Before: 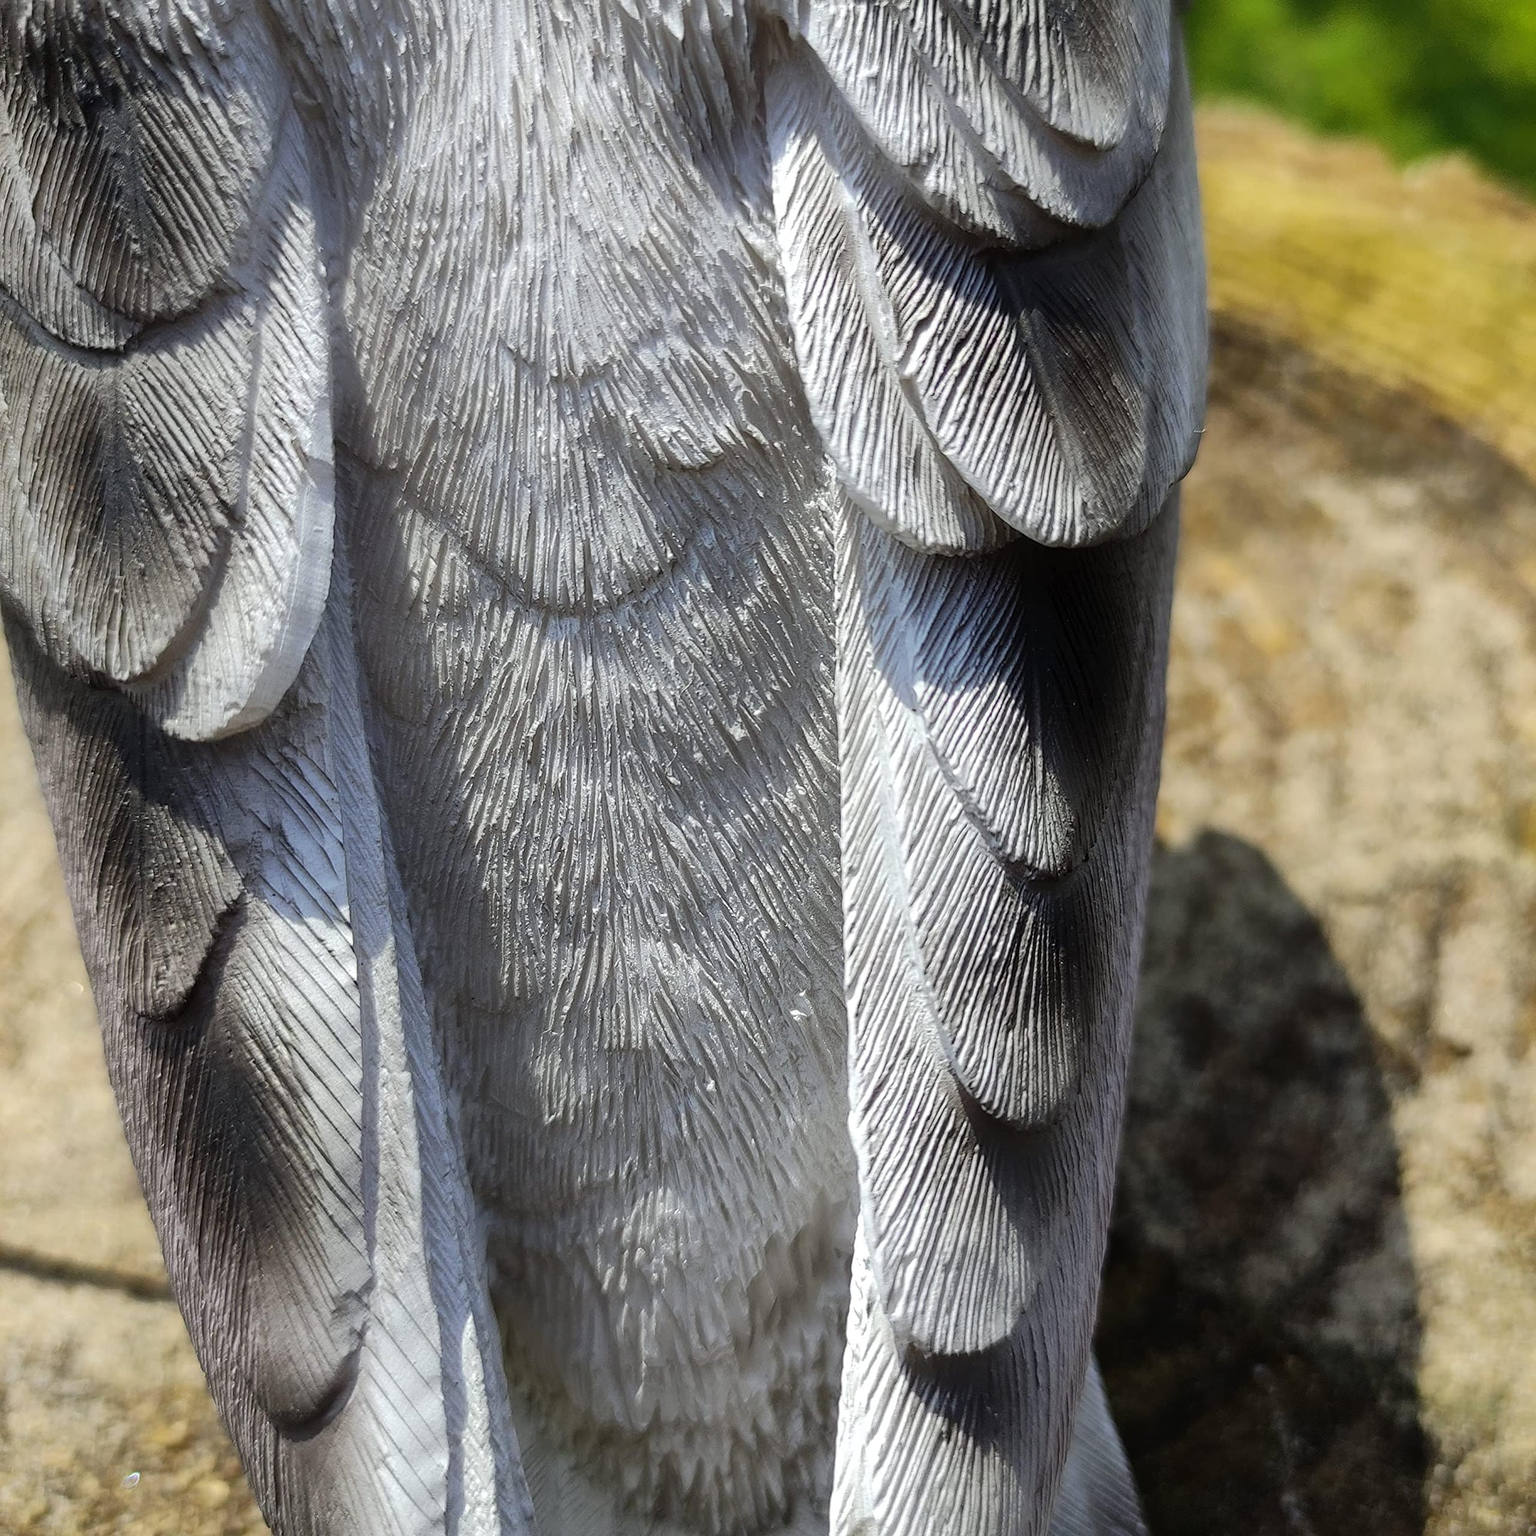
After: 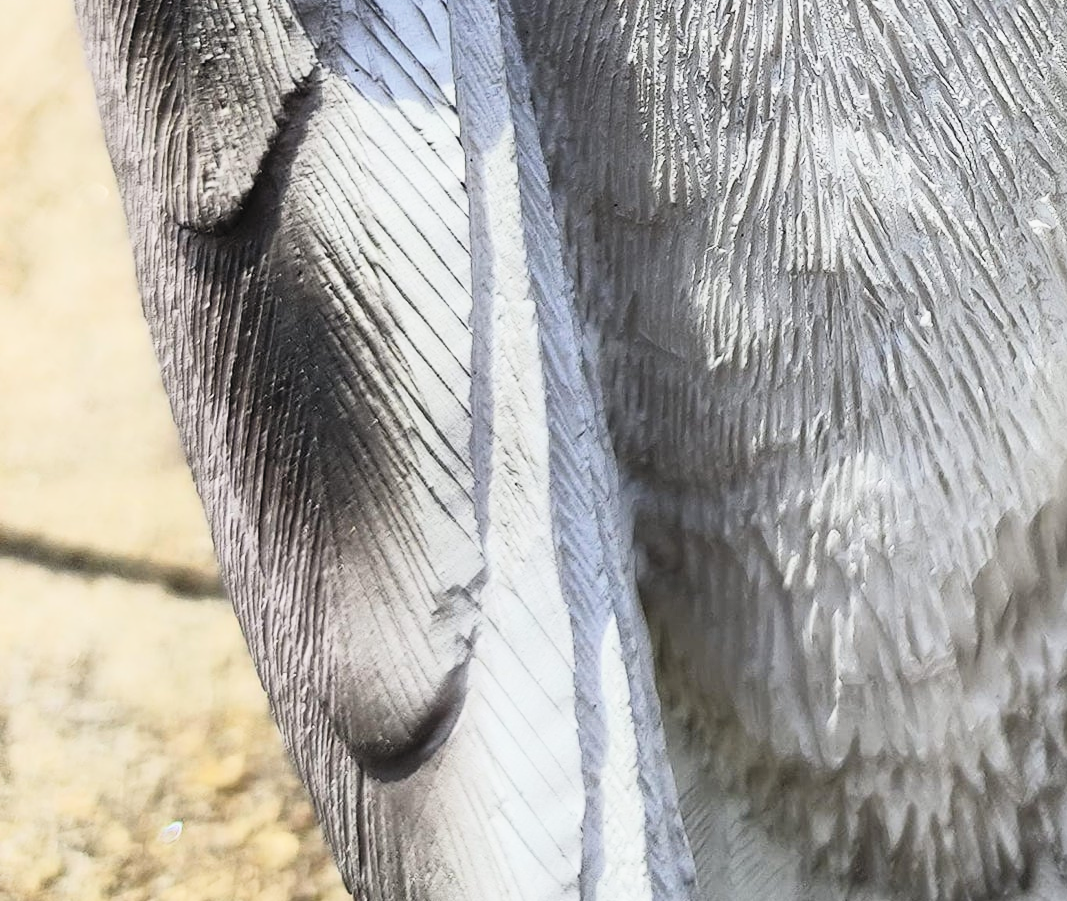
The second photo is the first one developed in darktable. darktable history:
crop and rotate: top 54.778%, right 46.61%, bottom 0.159%
filmic rgb: black relative exposure -16 EV, white relative exposure 6.12 EV, hardness 5.22
contrast brightness saturation: contrast 0.39, brightness 0.53
